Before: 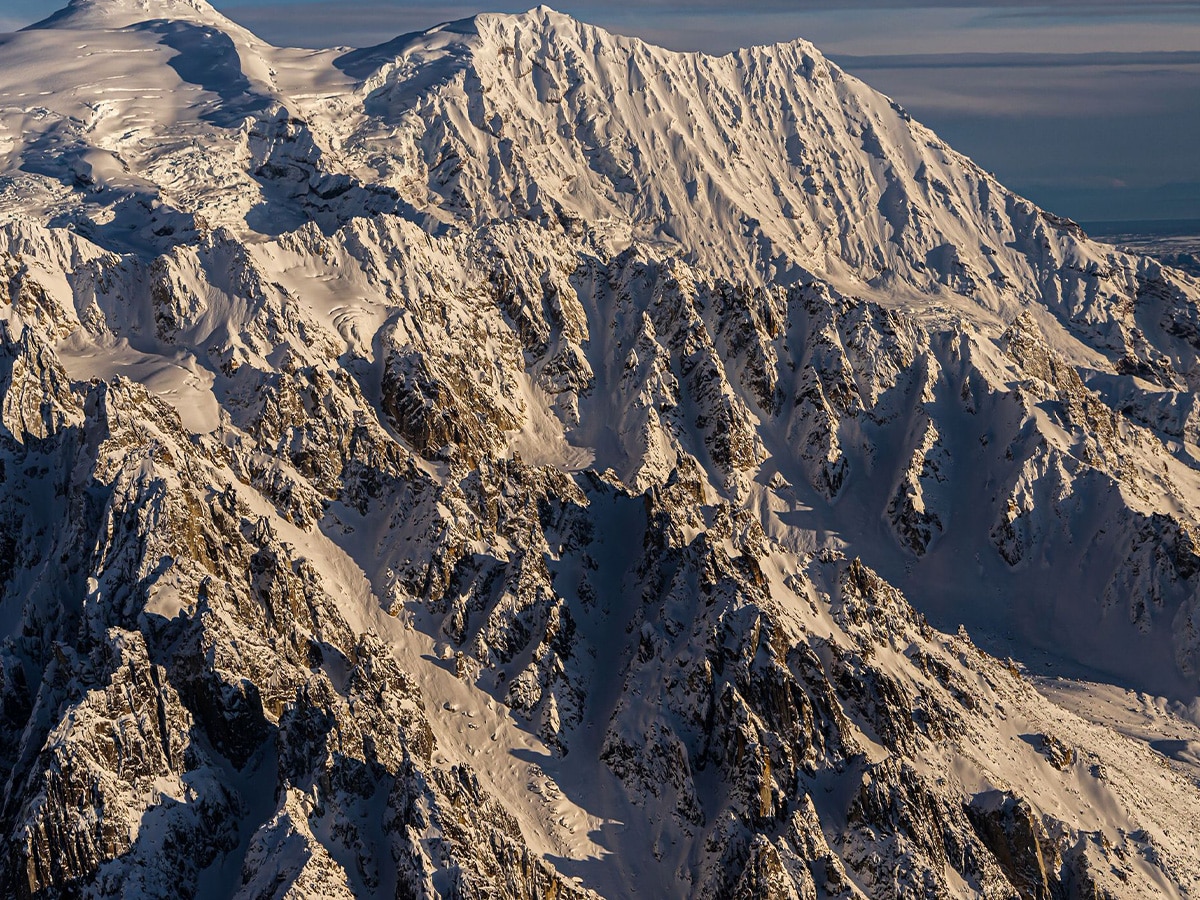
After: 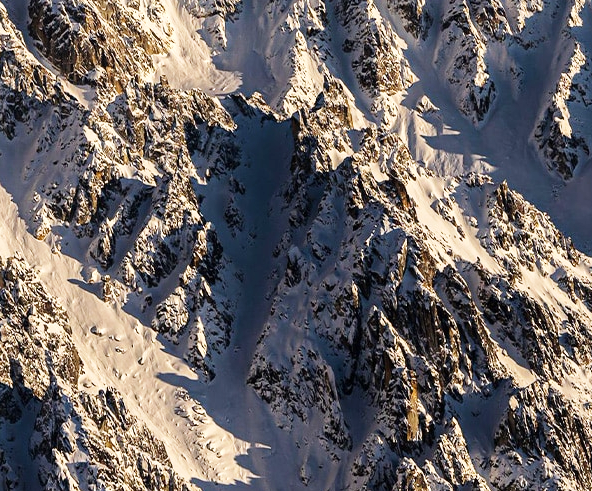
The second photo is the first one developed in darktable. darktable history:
crop: left 29.449%, top 41.883%, right 21.216%, bottom 3.497%
base curve: curves: ch0 [(0, 0) (0.204, 0.334) (0.55, 0.733) (1, 1)], preserve colors none
tone equalizer: -8 EV -0.439 EV, -7 EV -0.397 EV, -6 EV -0.333 EV, -5 EV -0.205 EV, -3 EV 0.216 EV, -2 EV 0.337 EV, -1 EV 0.405 EV, +0 EV 0.406 EV
